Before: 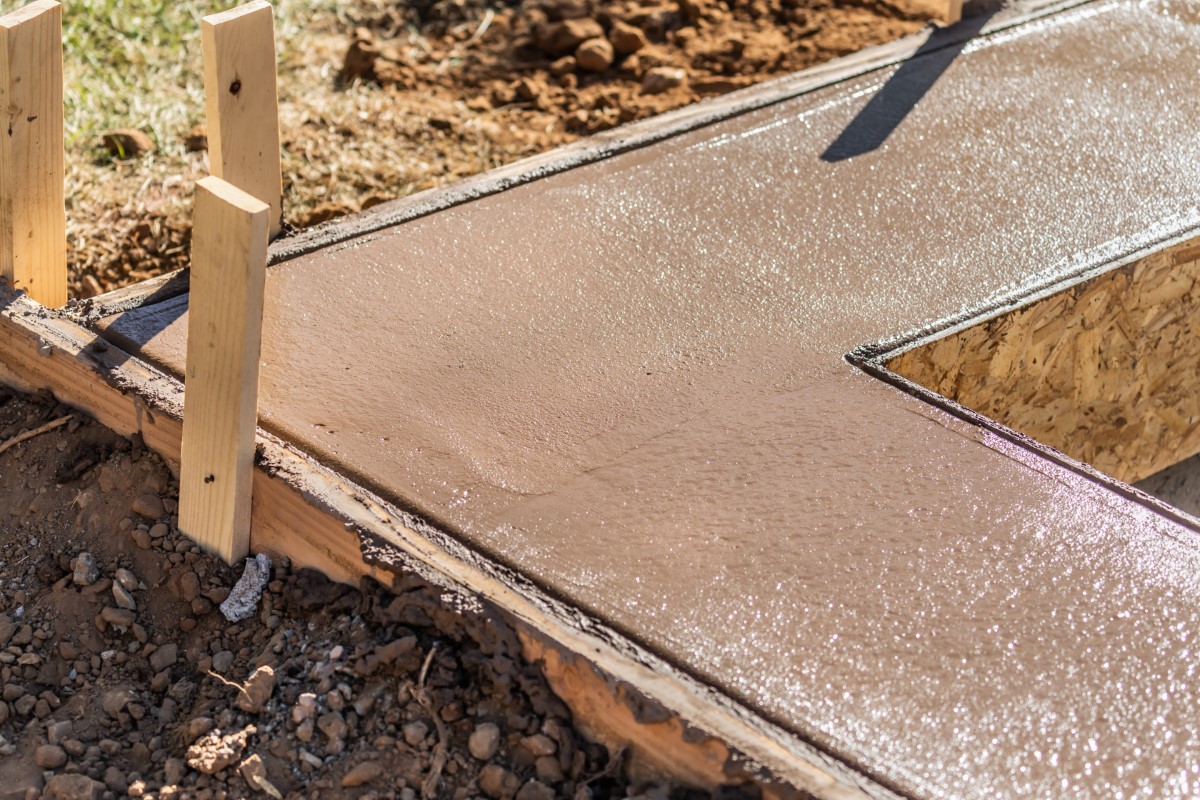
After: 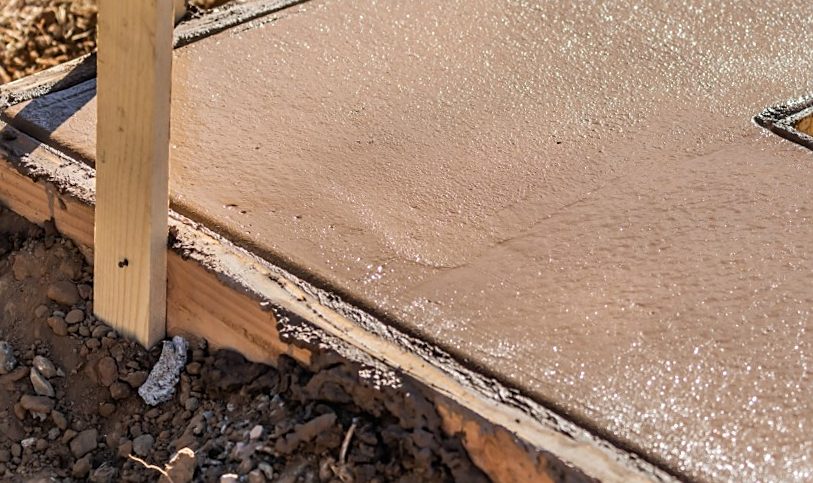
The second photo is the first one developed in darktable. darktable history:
crop: left 6.488%, top 27.668%, right 24.183%, bottom 8.656%
rotate and perspective: rotation -2°, crop left 0.022, crop right 0.978, crop top 0.049, crop bottom 0.951
sharpen: radius 1.864, amount 0.398, threshold 1.271
